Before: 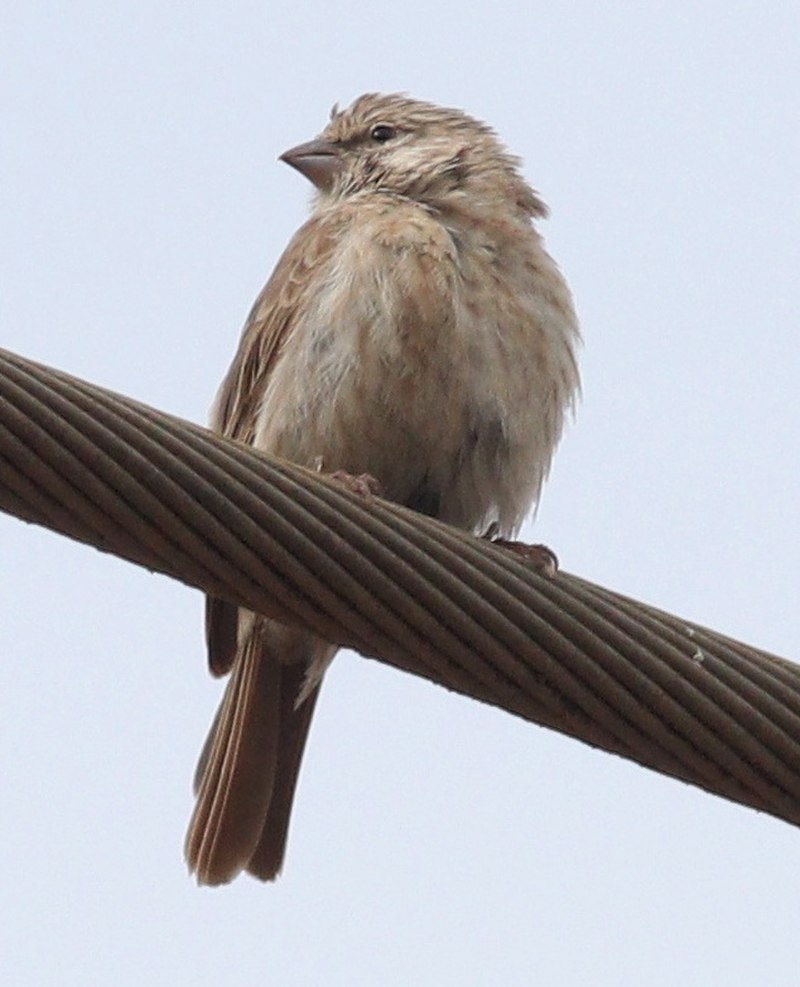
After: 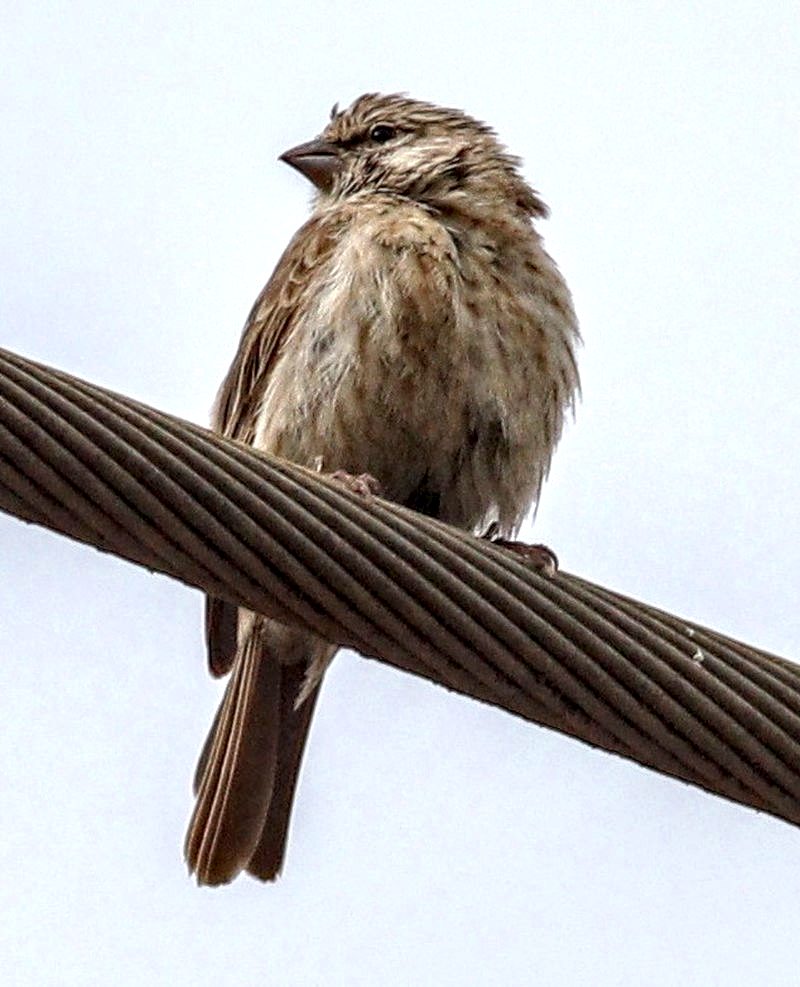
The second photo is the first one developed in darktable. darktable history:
haze removal: strength 0.412, compatibility mode true
exposure: exposure 0.298 EV, compensate highlight preservation false
local contrast: highlights 16%, detail 188%
